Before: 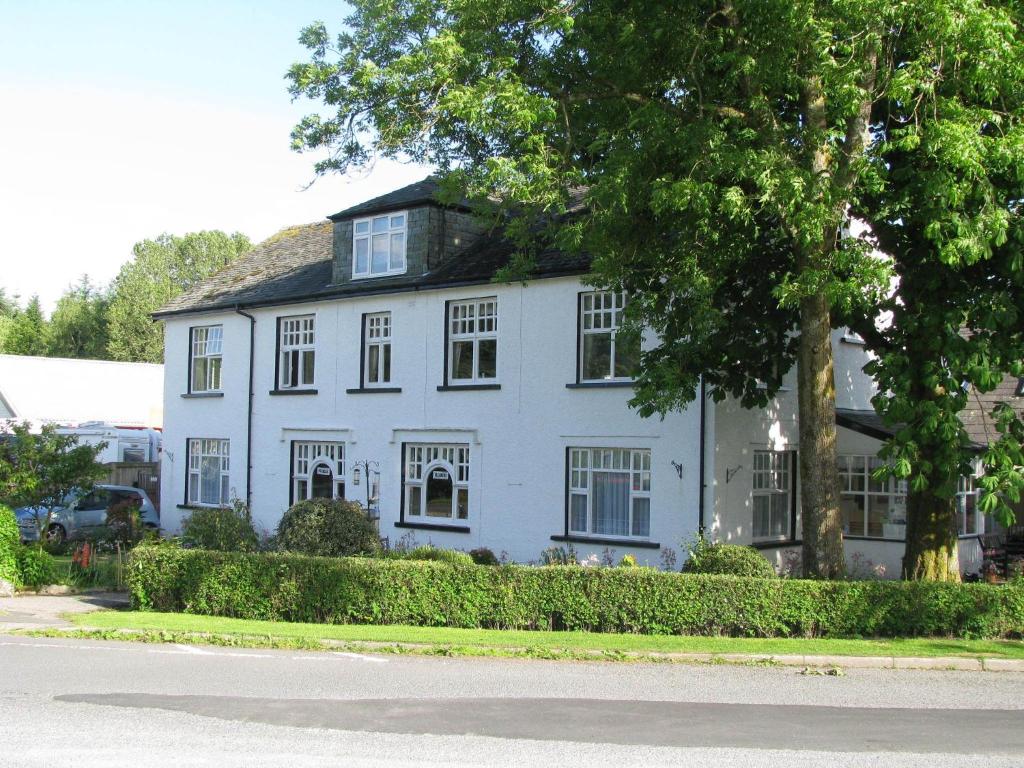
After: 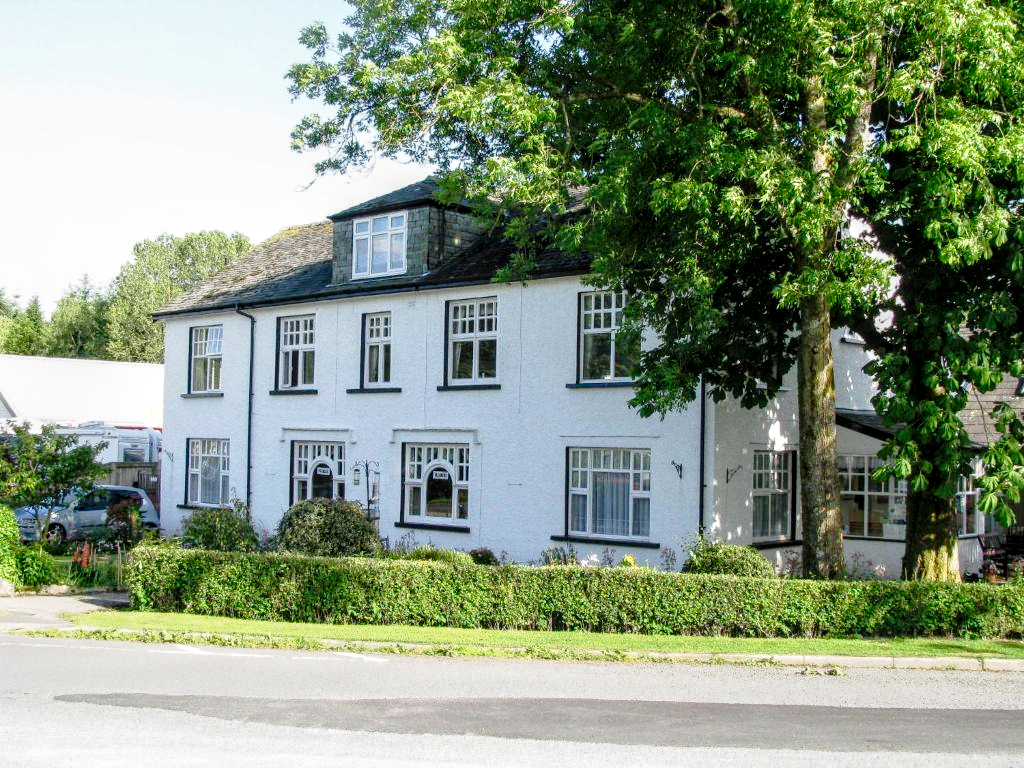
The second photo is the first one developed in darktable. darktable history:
tone curve: curves: ch0 [(0.014, 0.013) (0.088, 0.043) (0.208, 0.176) (0.257, 0.267) (0.406, 0.483) (0.489, 0.556) (0.667, 0.73) (0.793, 0.851) (0.994, 0.974)]; ch1 [(0, 0) (0.161, 0.092) (0.35, 0.33) (0.392, 0.392) (0.457, 0.467) (0.505, 0.497) (0.537, 0.518) (0.553, 0.53) (0.58, 0.567) (0.739, 0.697) (1, 1)]; ch2 [(0, 0) (0.346, 0.362) (0.448, 0.419) (0.502, 0.499) (0.533, 0.517) (0.556, 0.533) (0.629, 0.619) (0.717, 0.678) (1, 1)], preserve colors none
local contrast: highlights 63%, detail 143%, midtone range 0.423
